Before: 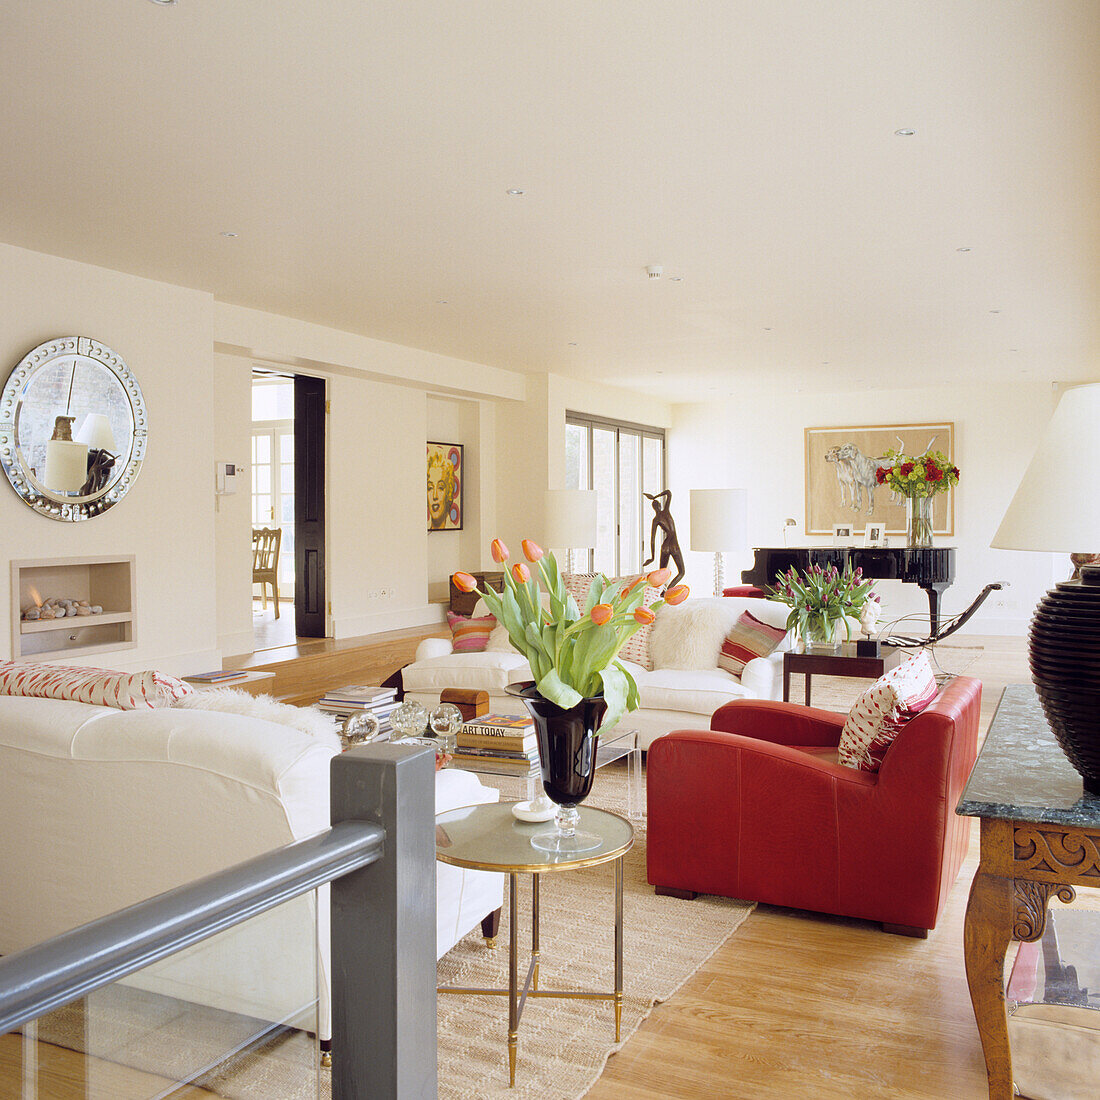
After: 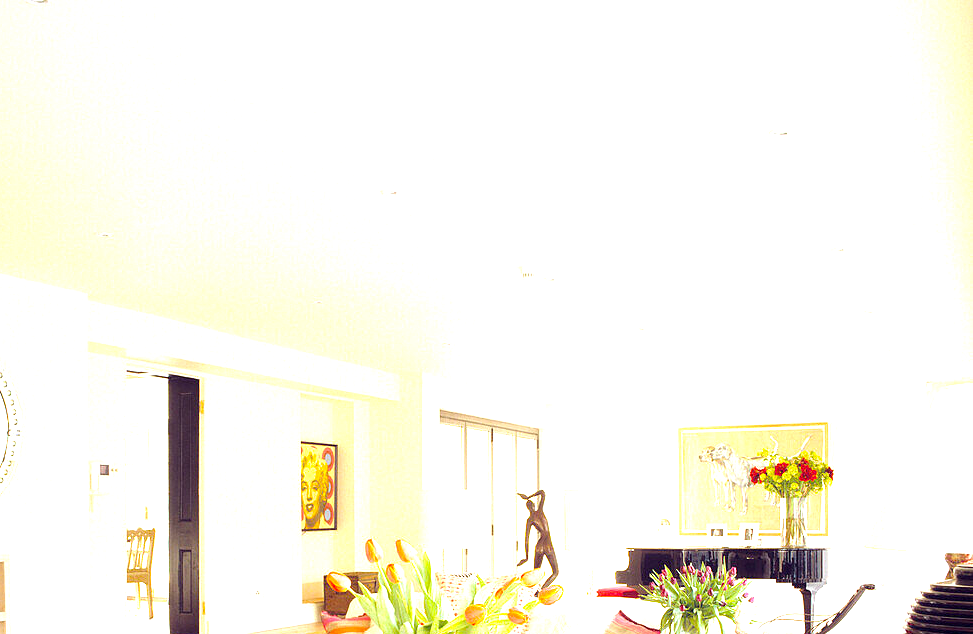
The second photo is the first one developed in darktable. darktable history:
exposure: exposure 1.001 EV, compensate highlight preservation false
tone equalizer: on, module defaults
color balance rgb: perceptual saturation grading › global saturation 19.608%, perceptual brilliance grading › global brilliance 9.413%, perceptual brilliance grading › shadows 15.152%
crop and rotate: left 11.516%, bottom 42.33%
color correction: highlights b* 2.98
